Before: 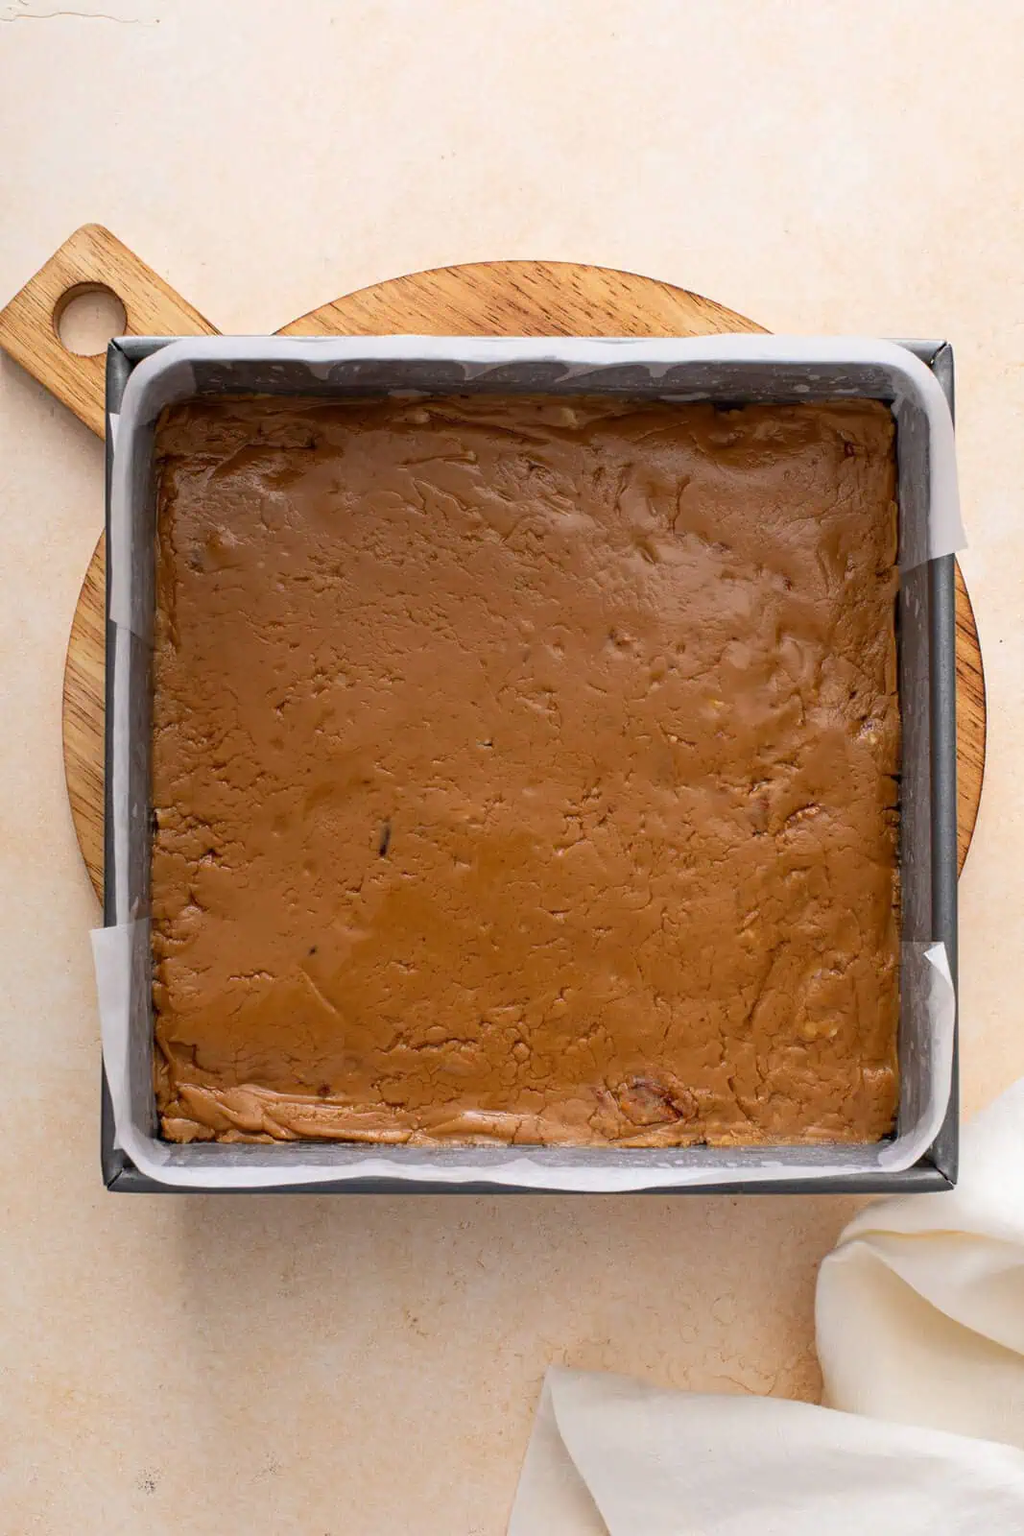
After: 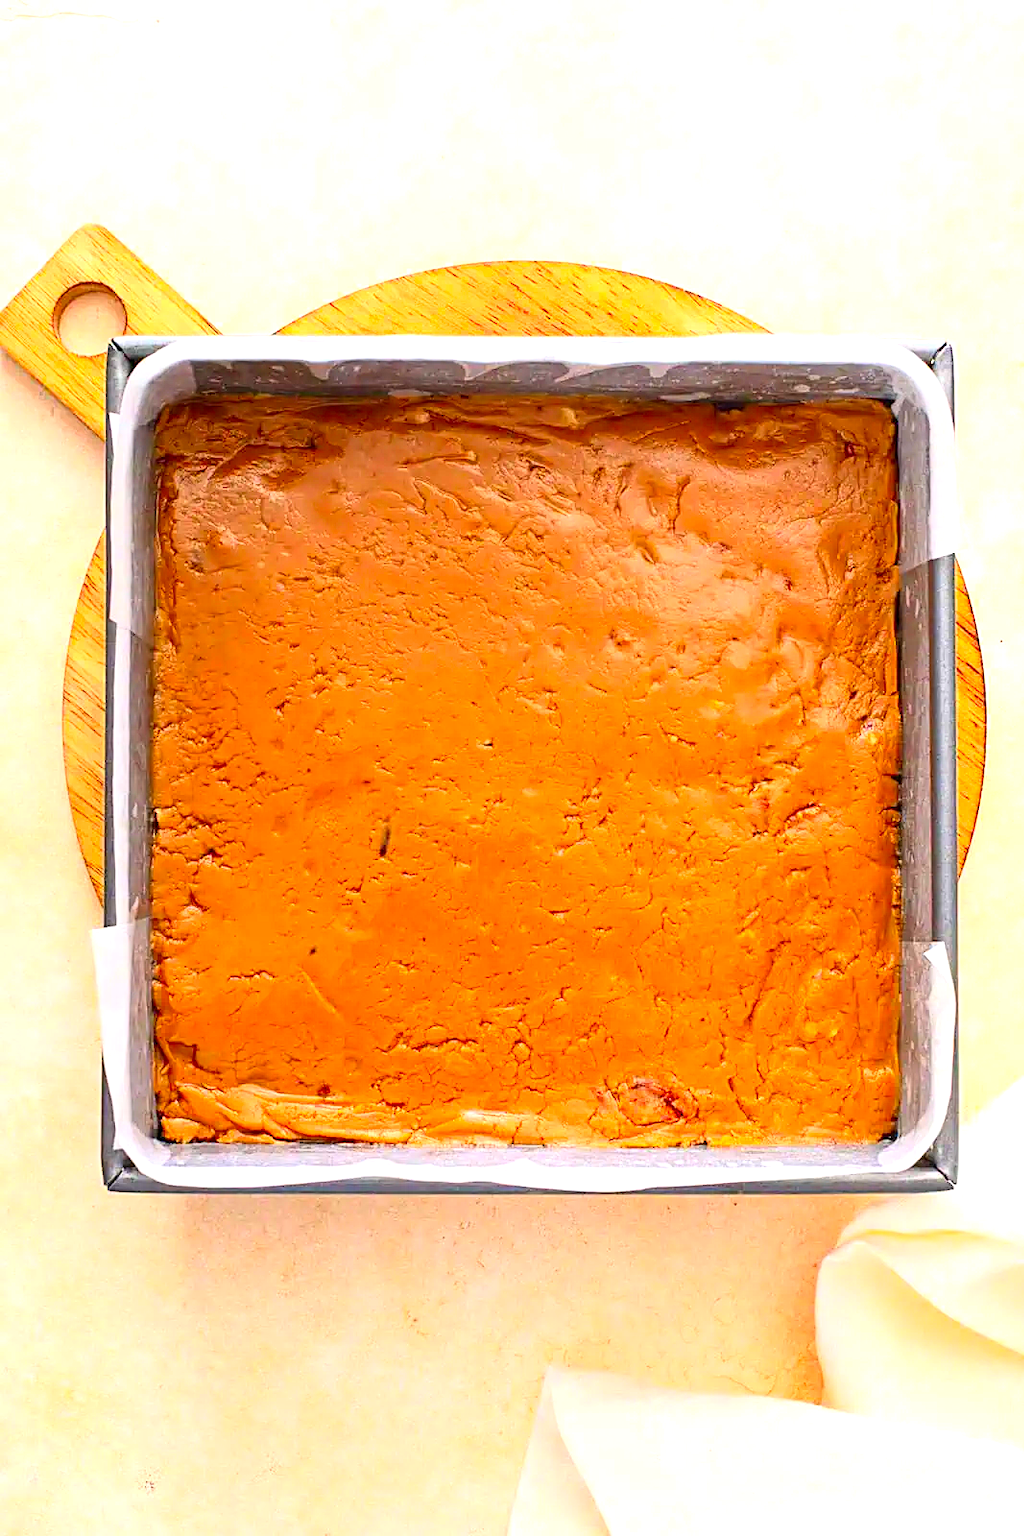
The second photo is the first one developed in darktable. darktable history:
sharpen: on, module defaults
exposure: exposure 1 EV, compensate highlight preservation false
contrast brightness saturation: contrast 0.2, brightness 0.2, saturation 0.8
